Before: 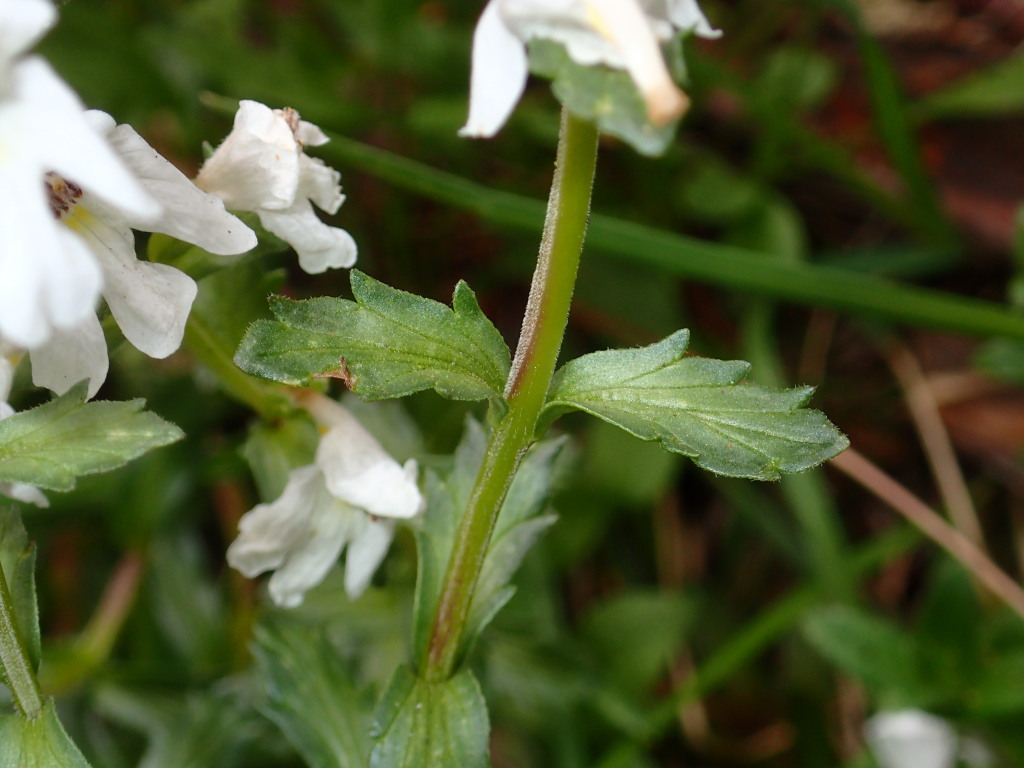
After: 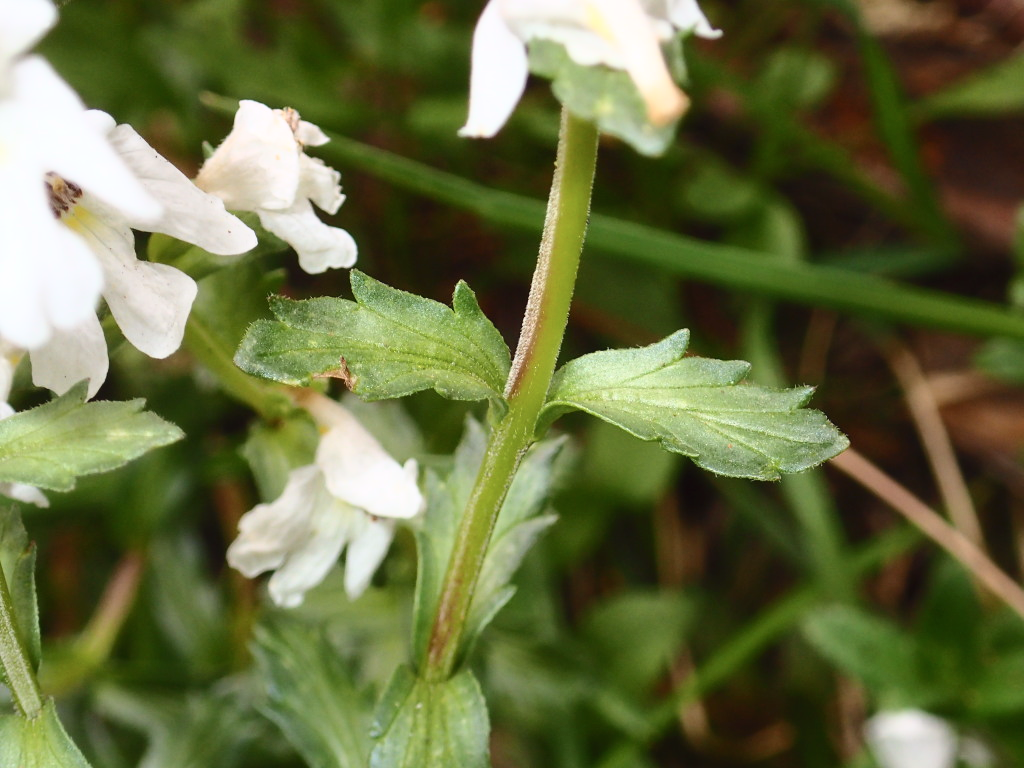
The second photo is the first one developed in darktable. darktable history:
exposure: exposure 0.081 EV, compensate highlight preservation false
tone curve: curves: ch0 [(0.003, 0.029) (0.202, 0.232) (0.46, 0.56) (0.611, 0.739) (0.843, 0.941) (1, 0.99)]; ch1 [(0, 0) (0.35, 0.356) (0.45, 0.453) (0.508, 0.515) (0.617, 0.601) (1, 1)]; ch2 [(0, 0) (0.456, 0.469) (0.5, 0.5) (0.556, 0.566) (0.635, 0.642) (1, 1)], color space Lab, independent channels, preserve colors none
